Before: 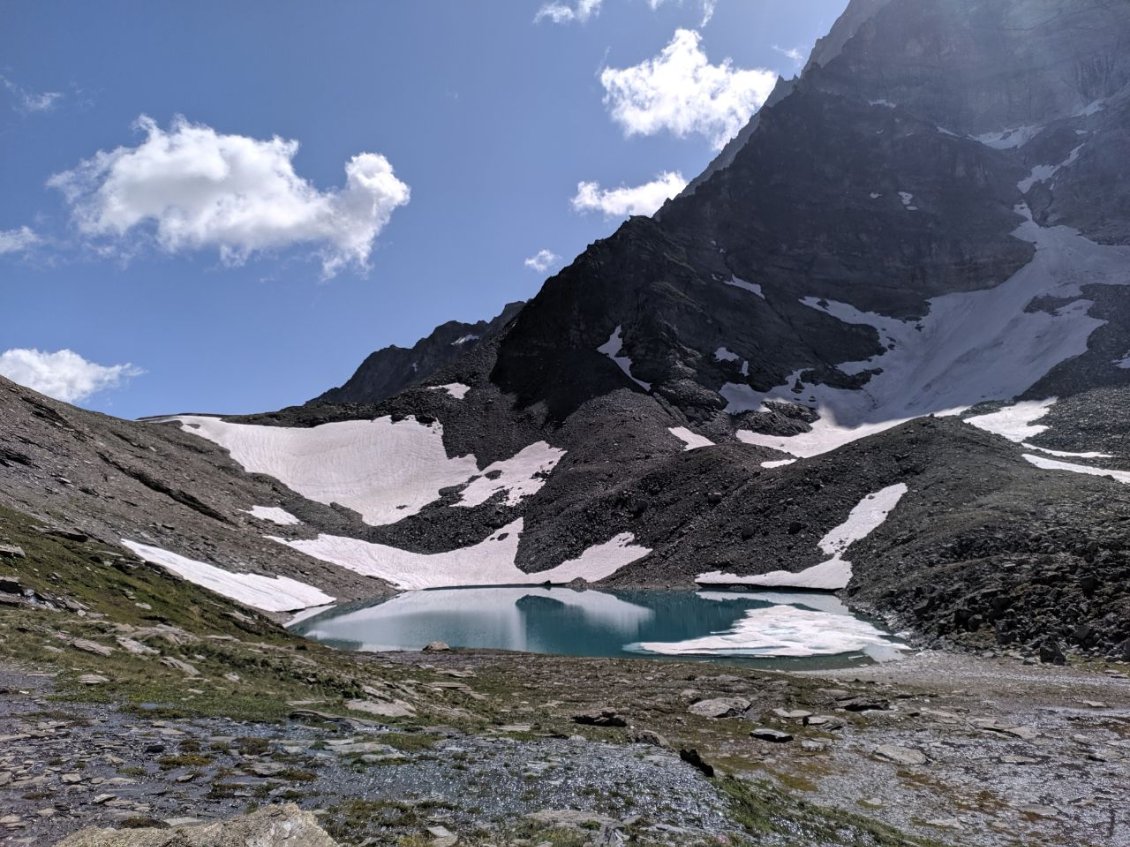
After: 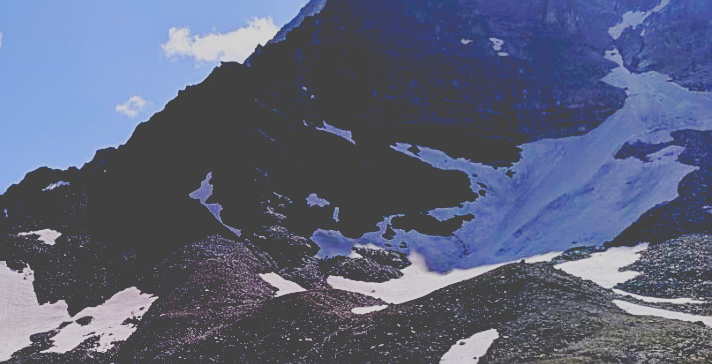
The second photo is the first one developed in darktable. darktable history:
crop: left 36.276%, top 18.183%, right 0.707%, bottom 38.785%
exposure: black level correction 0.044, exposure -0.233 EV, compensate highlight preservation false
levels: levels [0, 0.478, 1]
tone curve: curves: ch0 [(0, 0) (0.003, 0.125) (0.011, 0.139) (0.025, 0.155) (0.044, 0.174) (0.069, 0.192) (0.1, 0.211) (0.136, 0.234) (0.177, 0.262) (0.224, 0.296) (0.277, 0.337) (0.335, 0.385) (0.399, 0.436) (0.468, 0.5) (0.543, 0.573) (0.623, 0.644) (0.709, 0.713) (0.801, 0.791) (0.898, 0.881) (1, 1)], color space Lab, independent channels, preserve colors none
sharpen: on, module defaults
contrast brightness saturation: contrast -0.297
base curve: curves: ch0 [(0, 0) (0.028, 0.03) (0.121, 0.232) (0.46, 0.748) (0.859, 0.968) (1, 1)], preserve colors none
